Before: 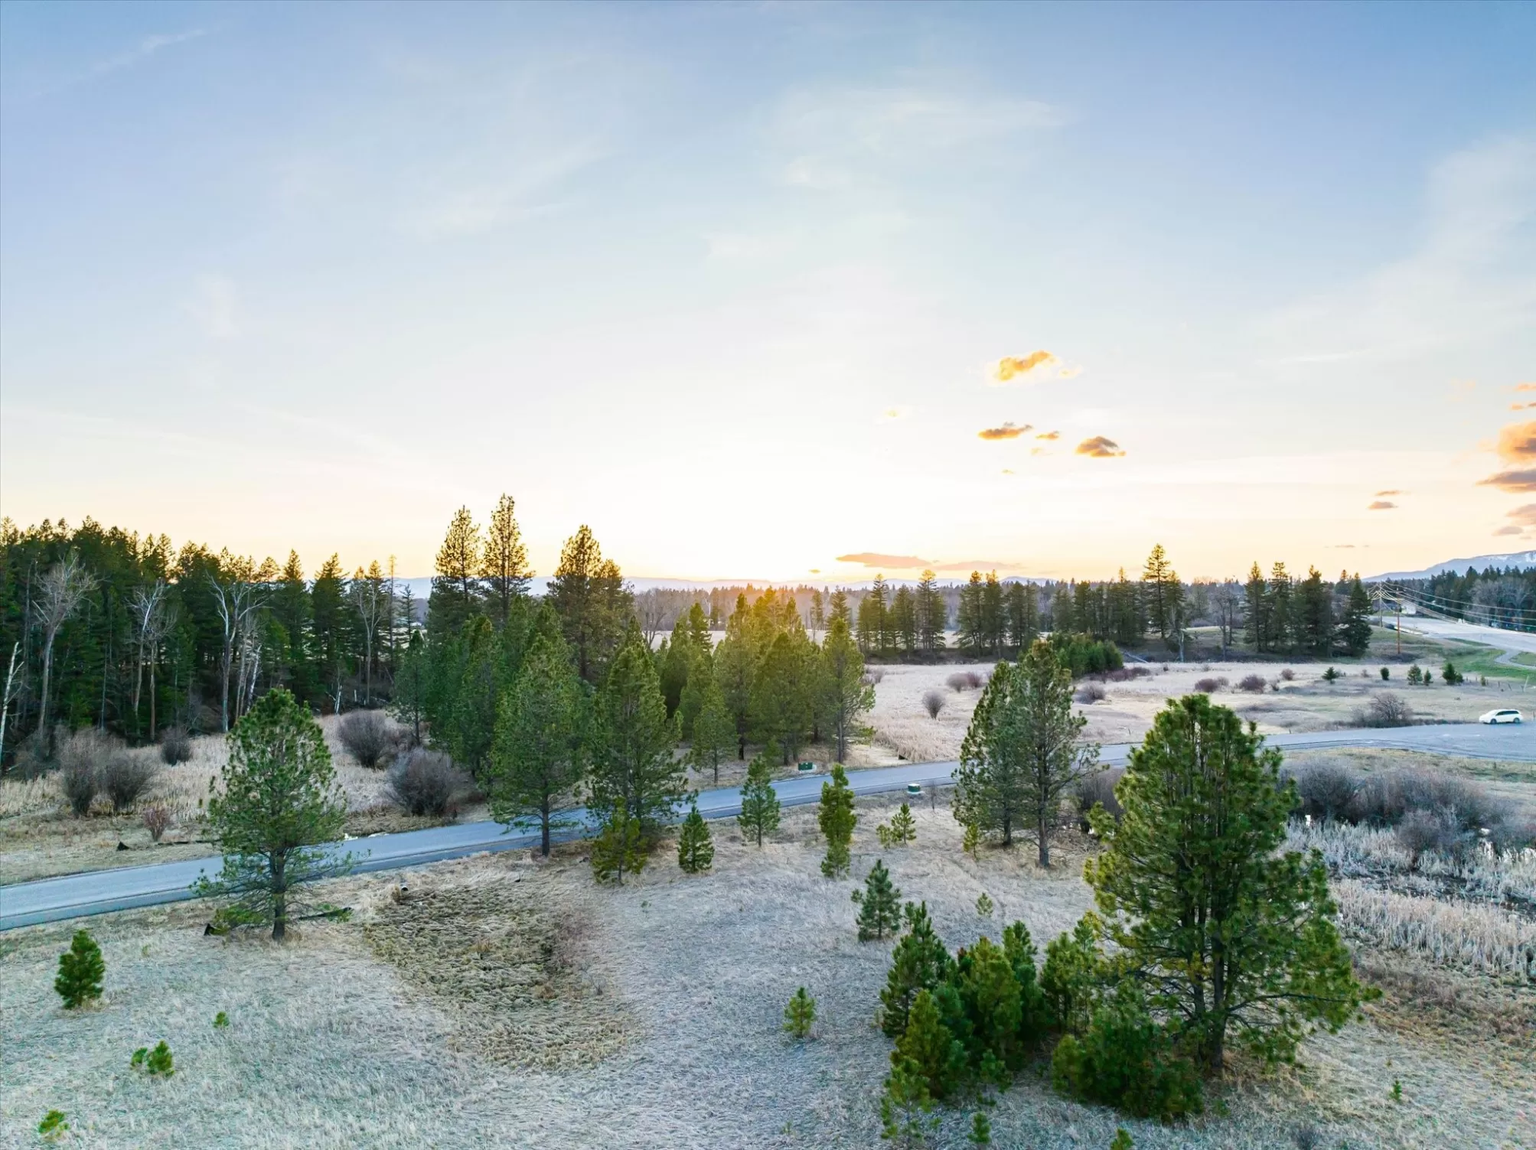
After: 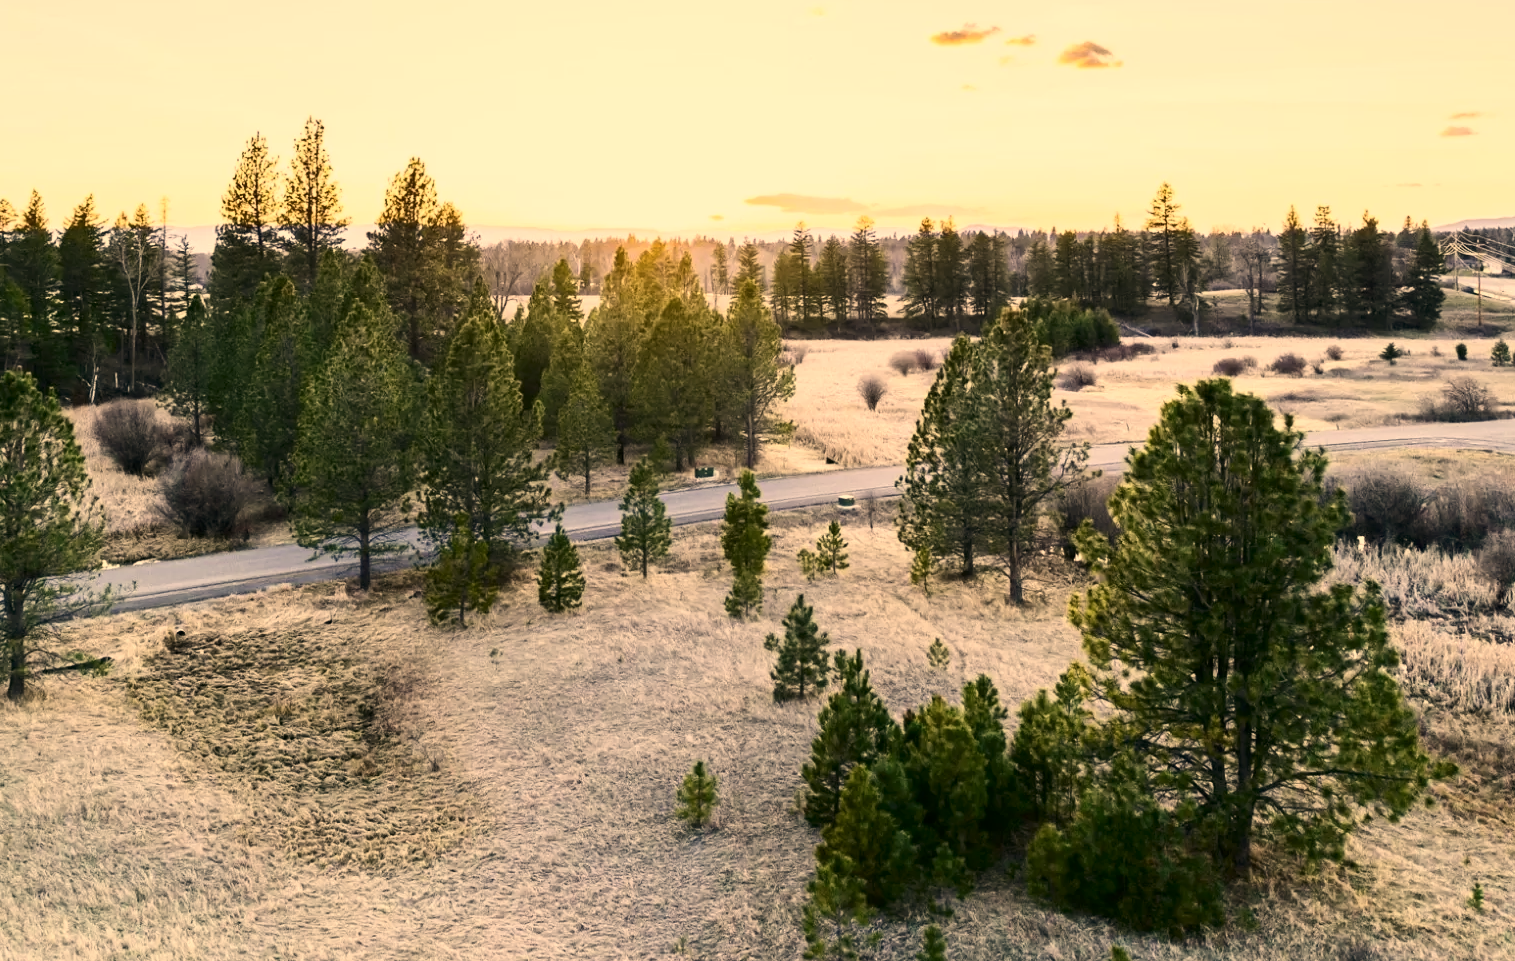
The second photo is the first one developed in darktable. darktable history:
contrast brightness saturation: contrast 0.246, saturation -0.308
color correction: highlights a* 14.94, highlights b* 31.96
crop and rotate: left 17.379%, top 35.237%, right 7.094%, bottom 0.785%
